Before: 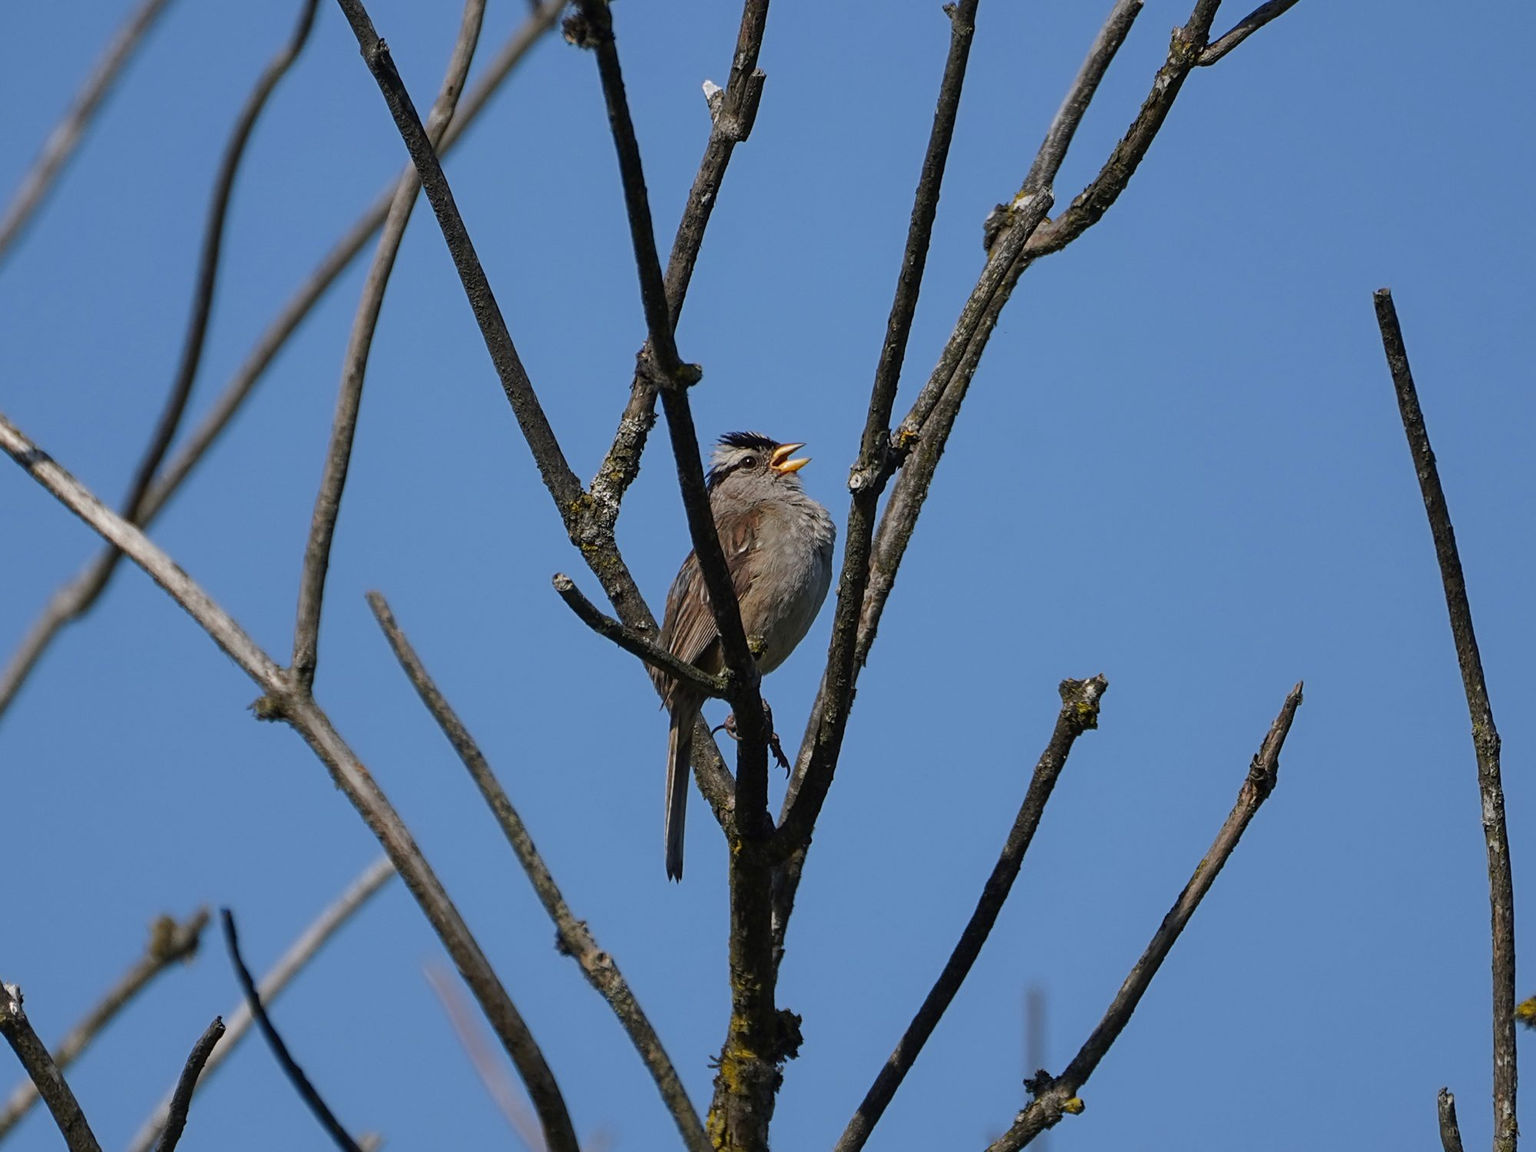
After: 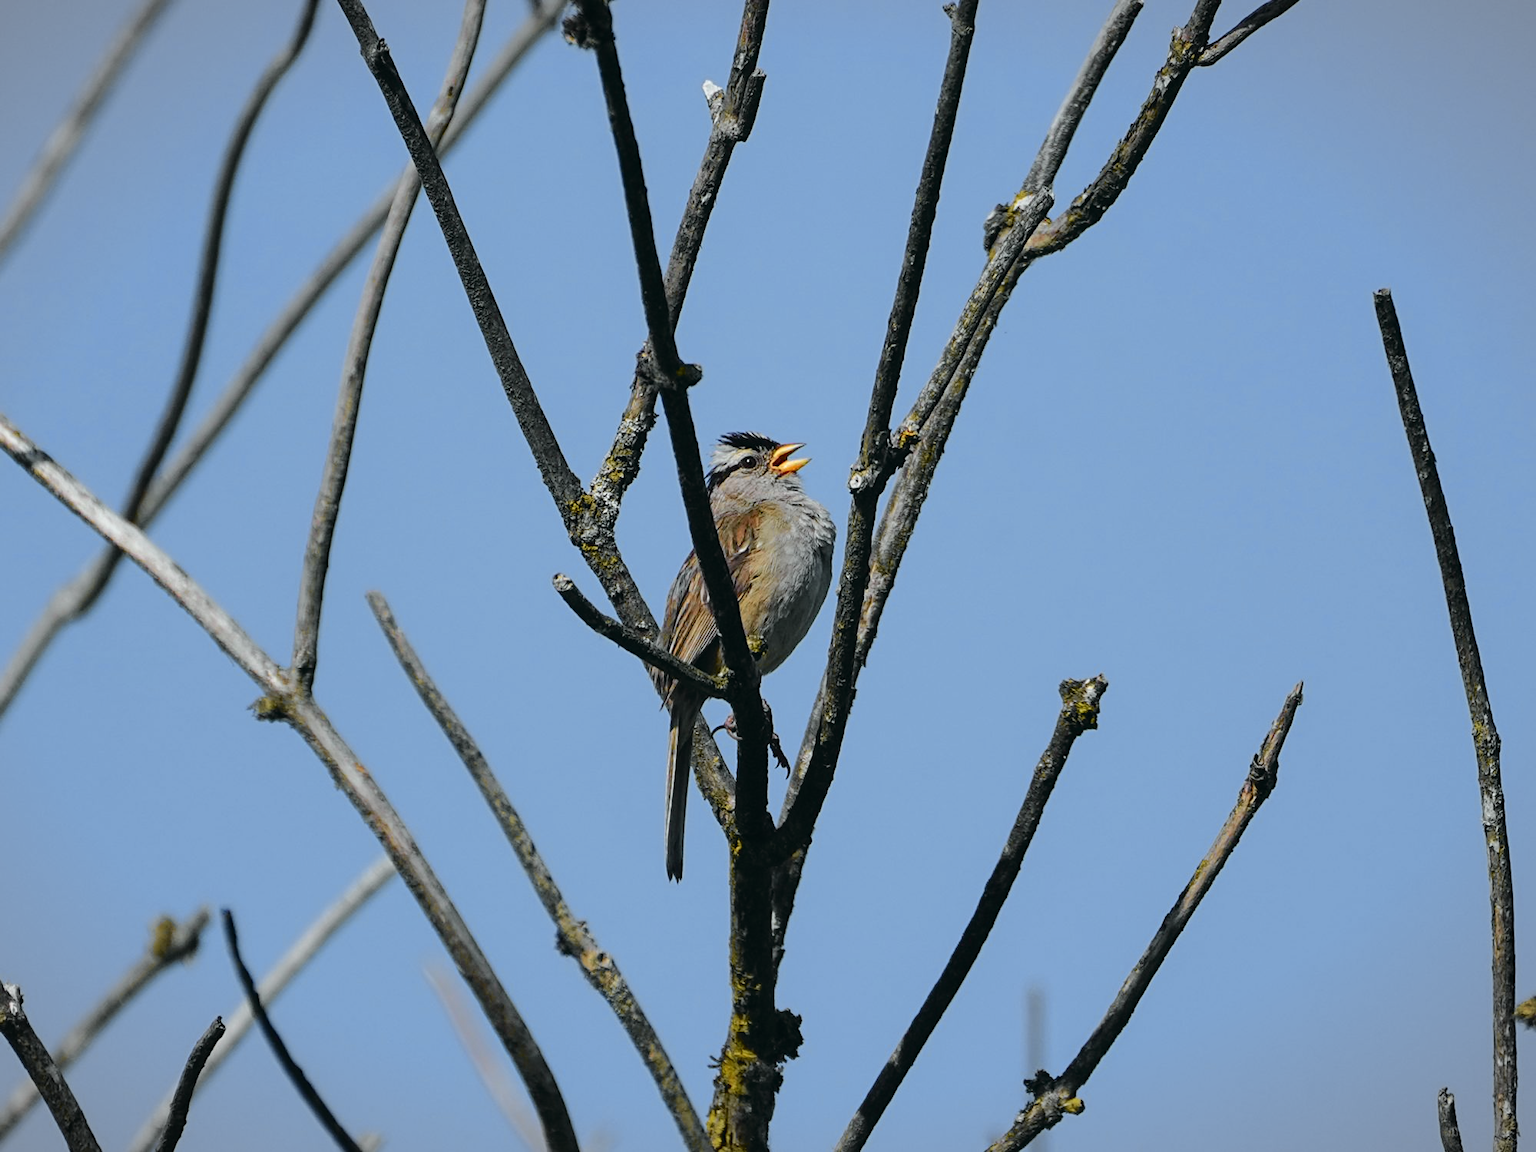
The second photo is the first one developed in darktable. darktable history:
tone curve: curves: ch0 [(0, 0.015) (0.084, 0.074) (0.162, 0.165) (0.304, 0.382) (0.466, 0.576) (0.654, 0.741) (0.848, 0.906) (0.984, 0.963)]; ch1 [(0, 0) (0.34, 0.235) (0.46, 0.46) (0.515, 0.502) (0.553, 0.567) (0.764, 0.815) (1, 1)]; ch2 [(0, 0) (0.44, 0.458) (0.479, 0.492) (0.524, 0.507) (0.547, 0.579) (0.673, 0.712) (1, 1)], color space Lab, independent channels, preserve colors none
vignetting: fall-off start 100%, brightness -0.282, width/height ratio 1.31
